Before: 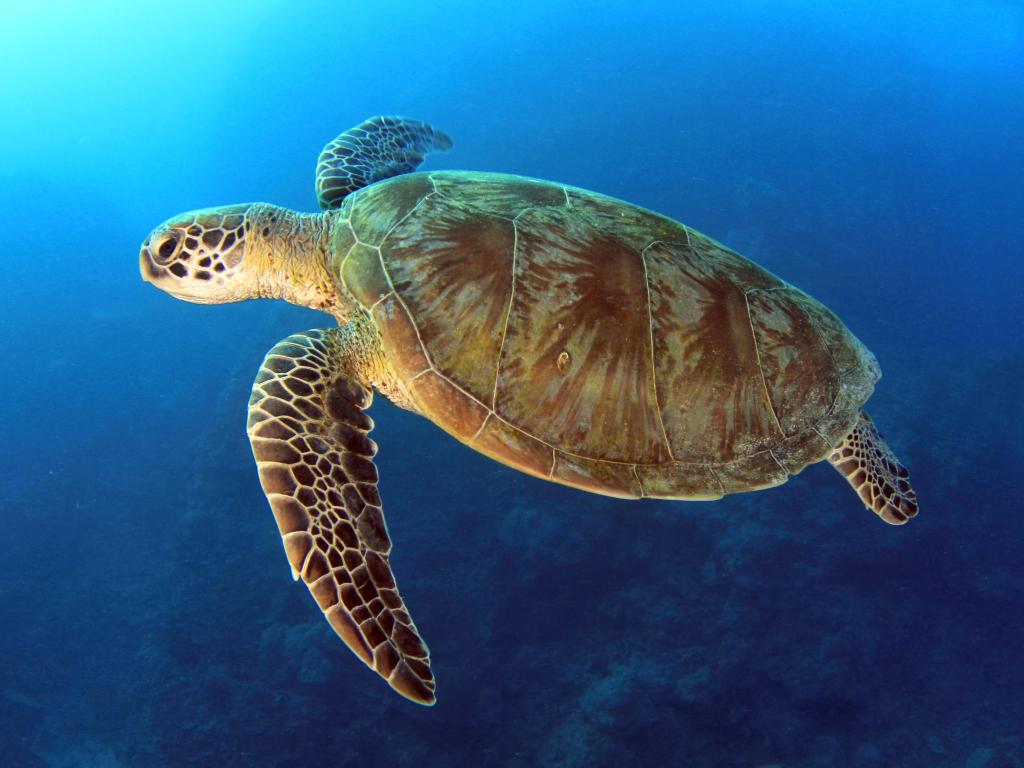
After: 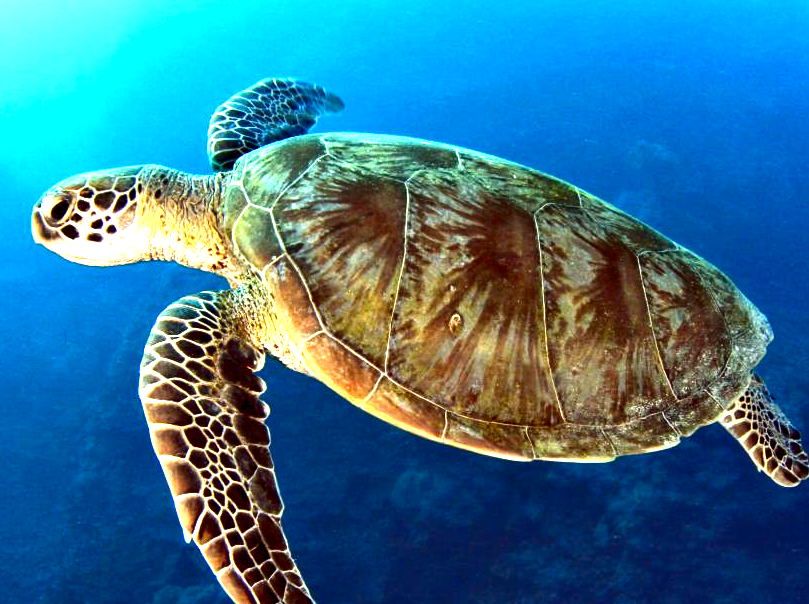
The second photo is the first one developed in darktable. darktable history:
contrast equalizer: y [[0.6 ×6], [0.55 ×6], [0 ×6], [0 ×6], [0 ×6]]
base curve: curves: ch0 [(0, 0) (0.283, 0.295) (1, 1)], preserve colors none
crop and rotate: left 10.633%, top 4.982%, right 10.311%, bottom 16.333%
contrast brightness saturation: contrast 0.066, brightness -0.135, saturation 0.054
exposure: black level correction 0, exposure 0.899 EV, compensate highlight preservation false
